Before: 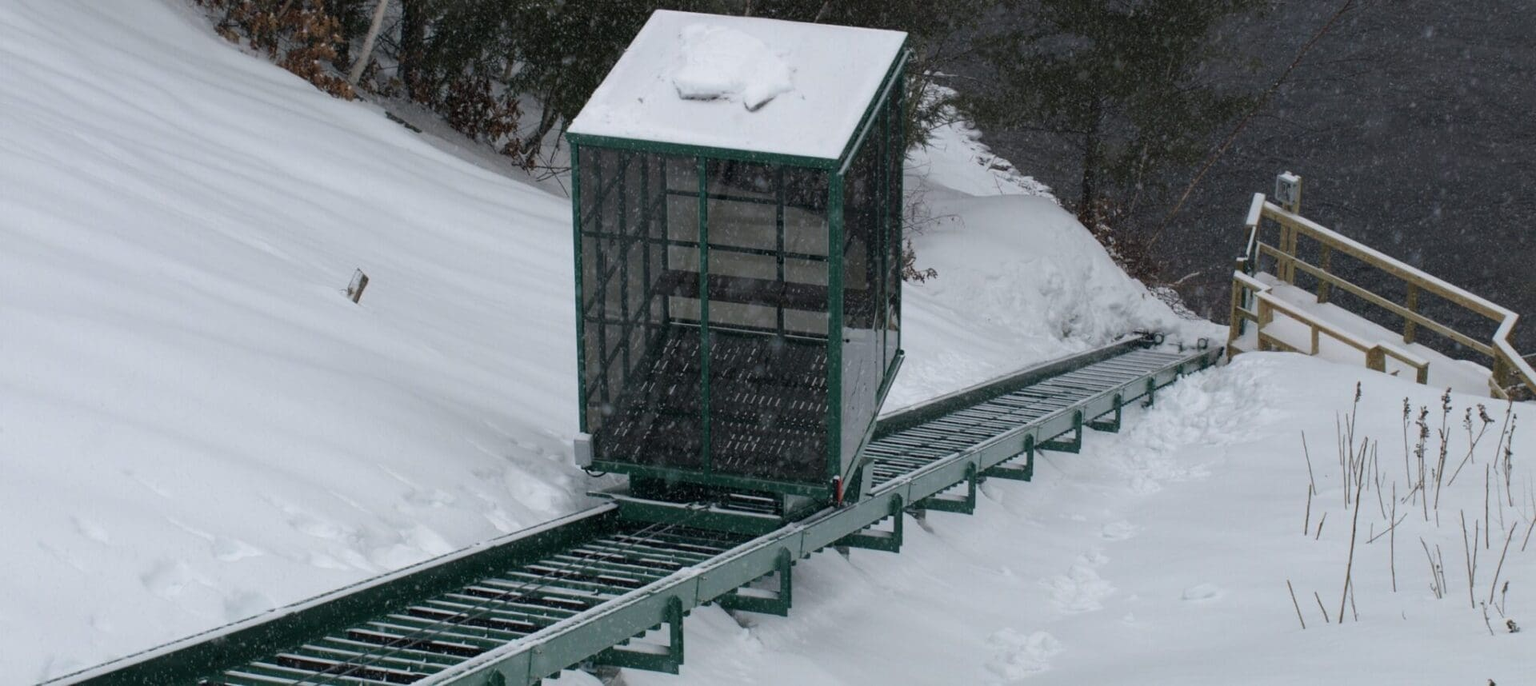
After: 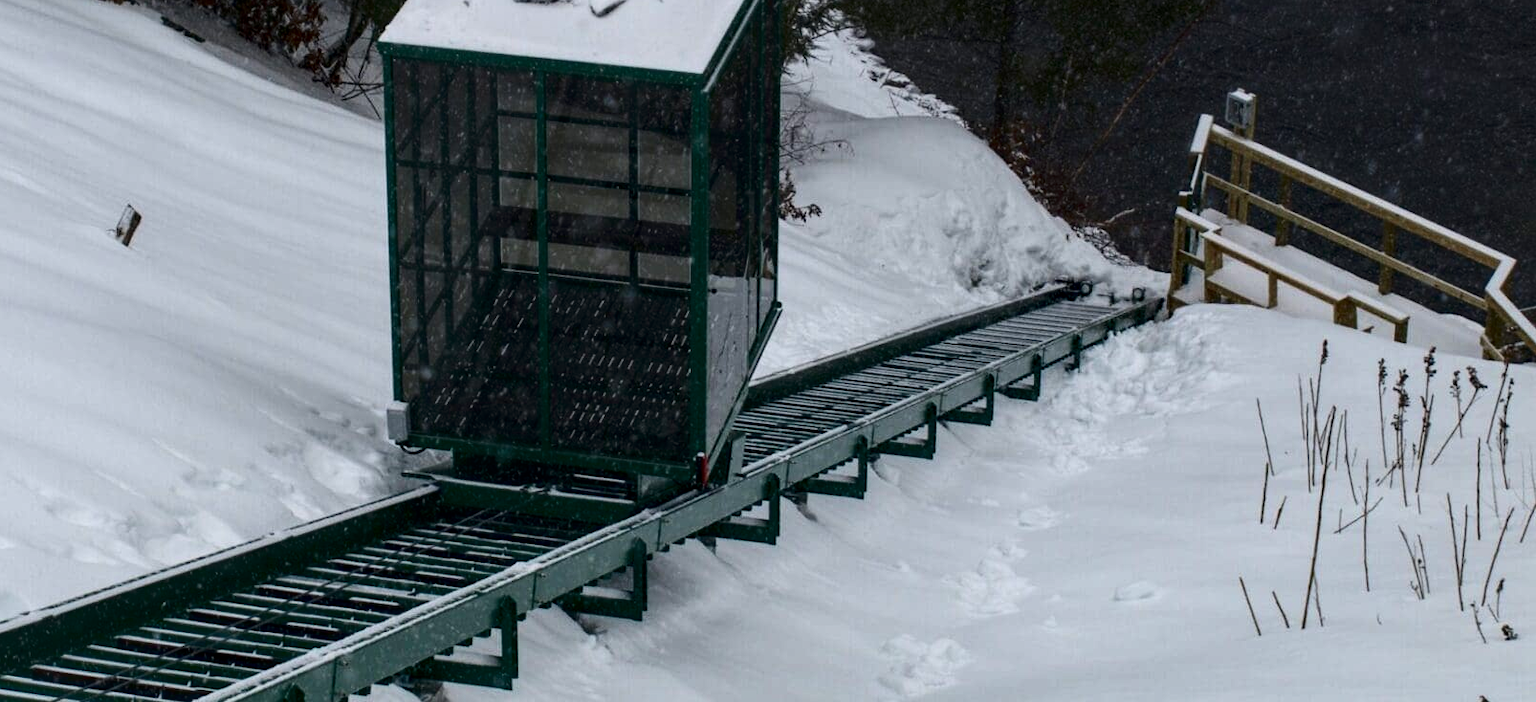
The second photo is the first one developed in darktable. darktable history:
local contrast: detail 130%
crop: left 16.315%, top 14.246%
contrast brightness saturation: contrast 0.22, brightness -0.19, saturation 0.24
